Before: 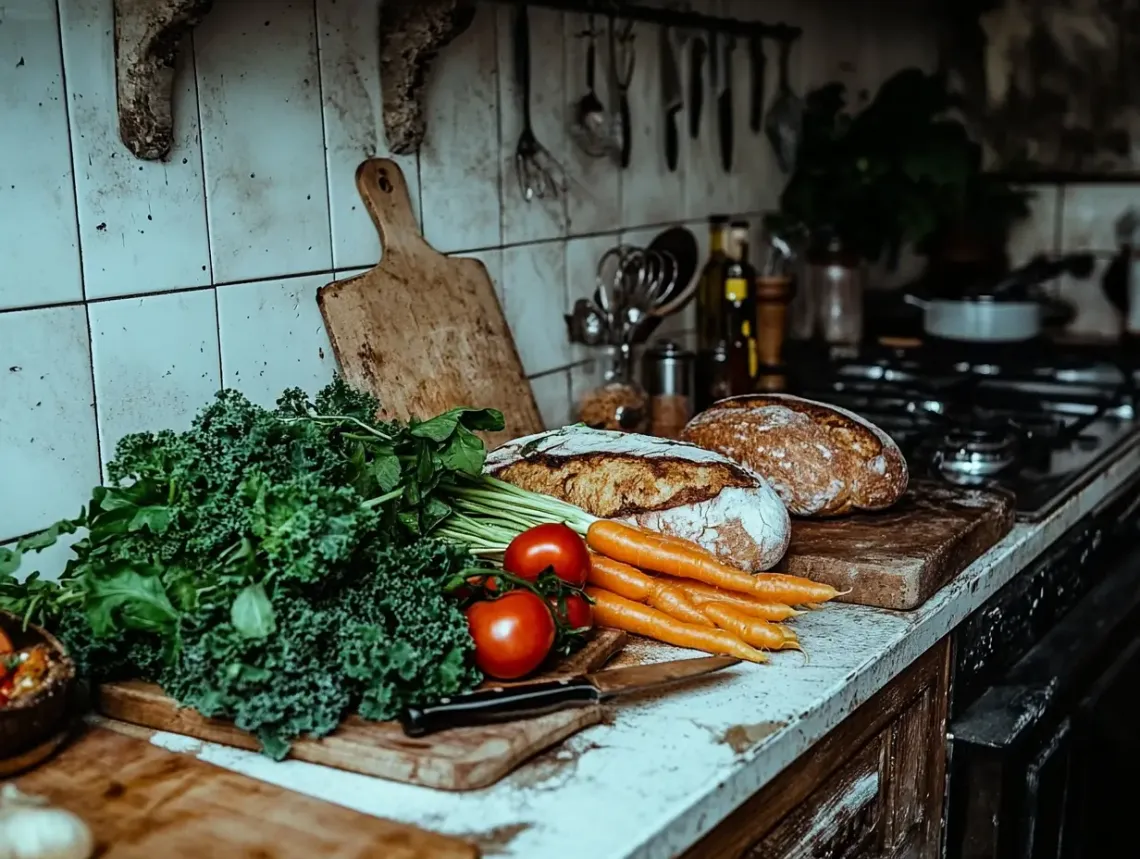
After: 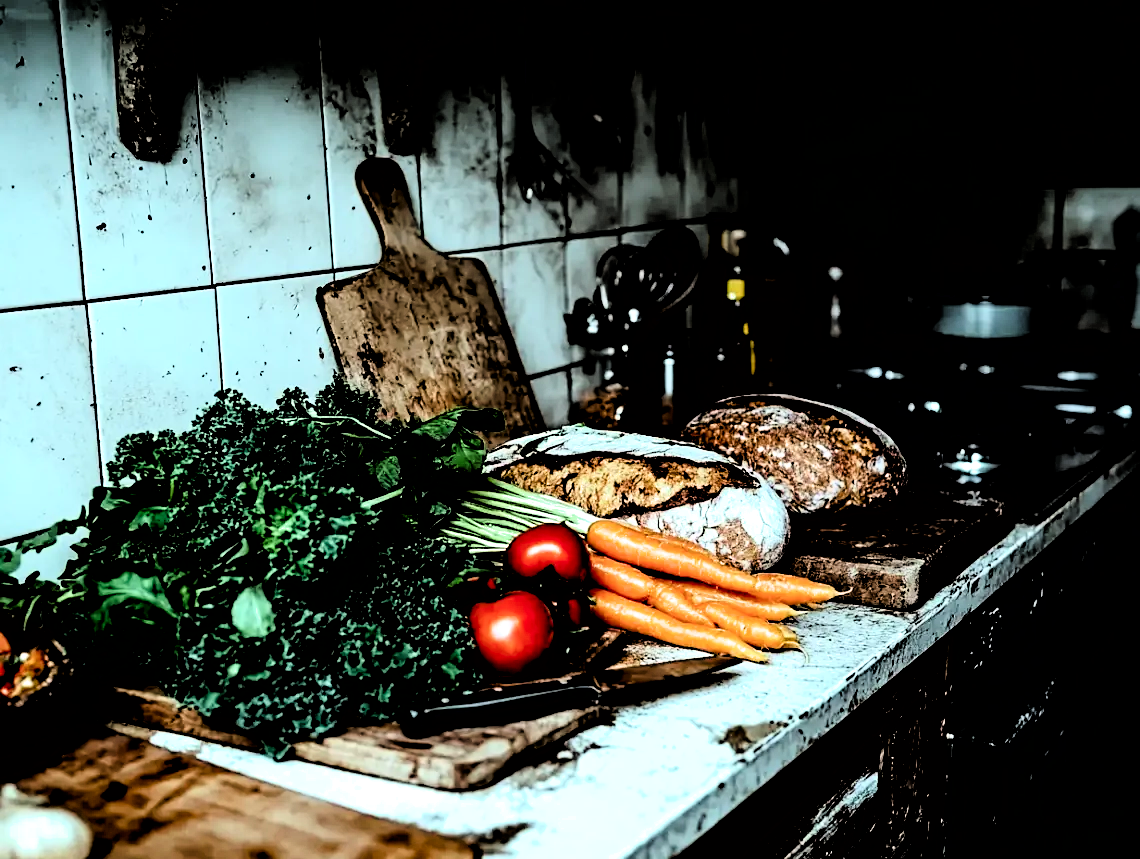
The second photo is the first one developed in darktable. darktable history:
contrast brightness saturation: contrast 0.183, saturation 0.304
filmic rgb: black relative exposure -1.11 EV, white relative exposure 2.08 EV, hardness 1.57, contrast 2.244, color science v6 (2022)
